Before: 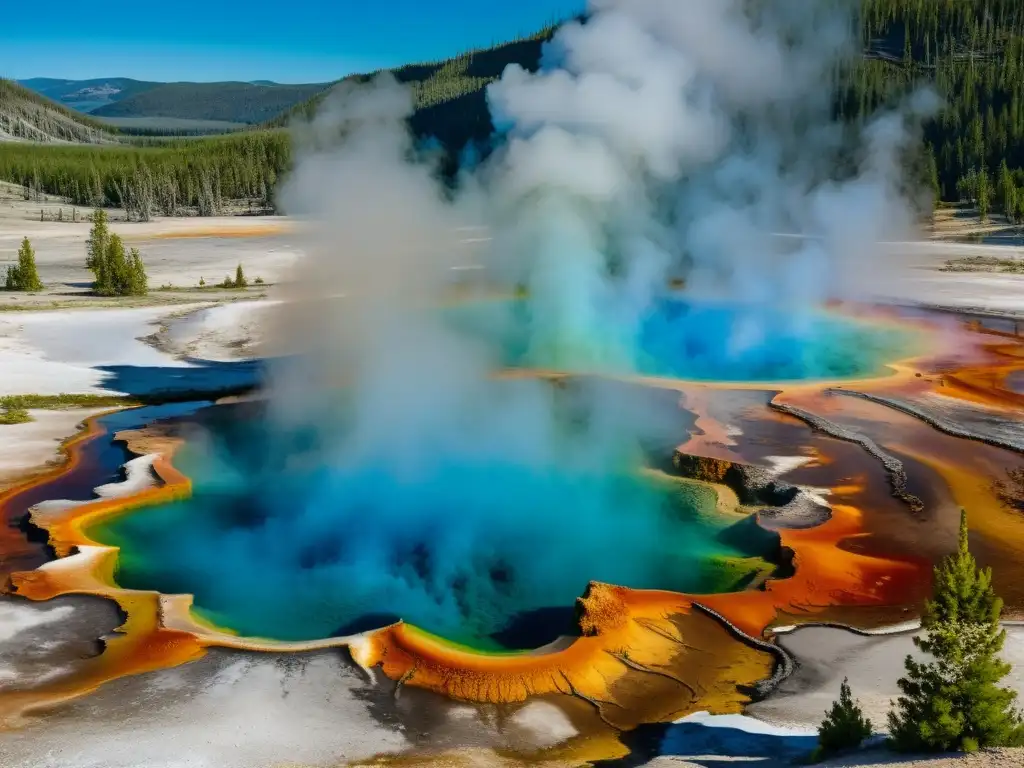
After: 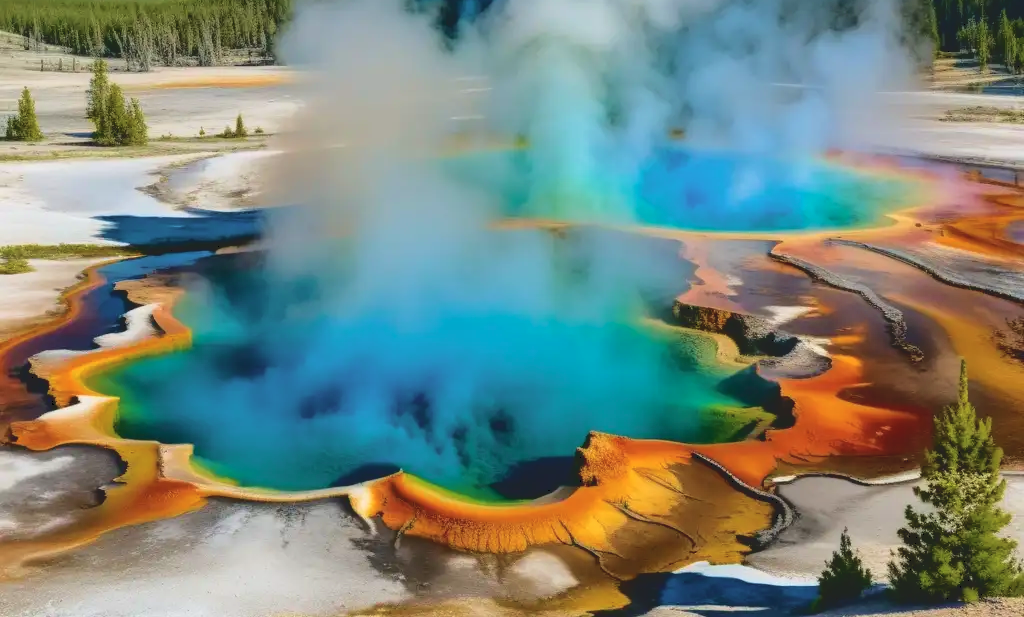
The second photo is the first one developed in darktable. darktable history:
base curve: preserve colors none
velvia: on, module defaults
crop and rotate: top 19.652%
tone curve: curves: ch0 [(0, 0) (0.003, 0.128) (0.011, 0.133) (0.025, 0.133) (0.044, 0.141) (0.069, 0.152) (0.1, 0.169) (0.136, 0.201) (0.177, 0.239) (0.224, 0.294) (0.277, 0.358) (0.335, 0.428) (0.399, 0.488) (0.468, 0.55) (0.543, 0.611) (0.623, 0.678) (0.709, 0.755) (0.801, 0.843) (0.898, 0.91) (1, 1)], color space Lab, independent channels, preserve colors none
